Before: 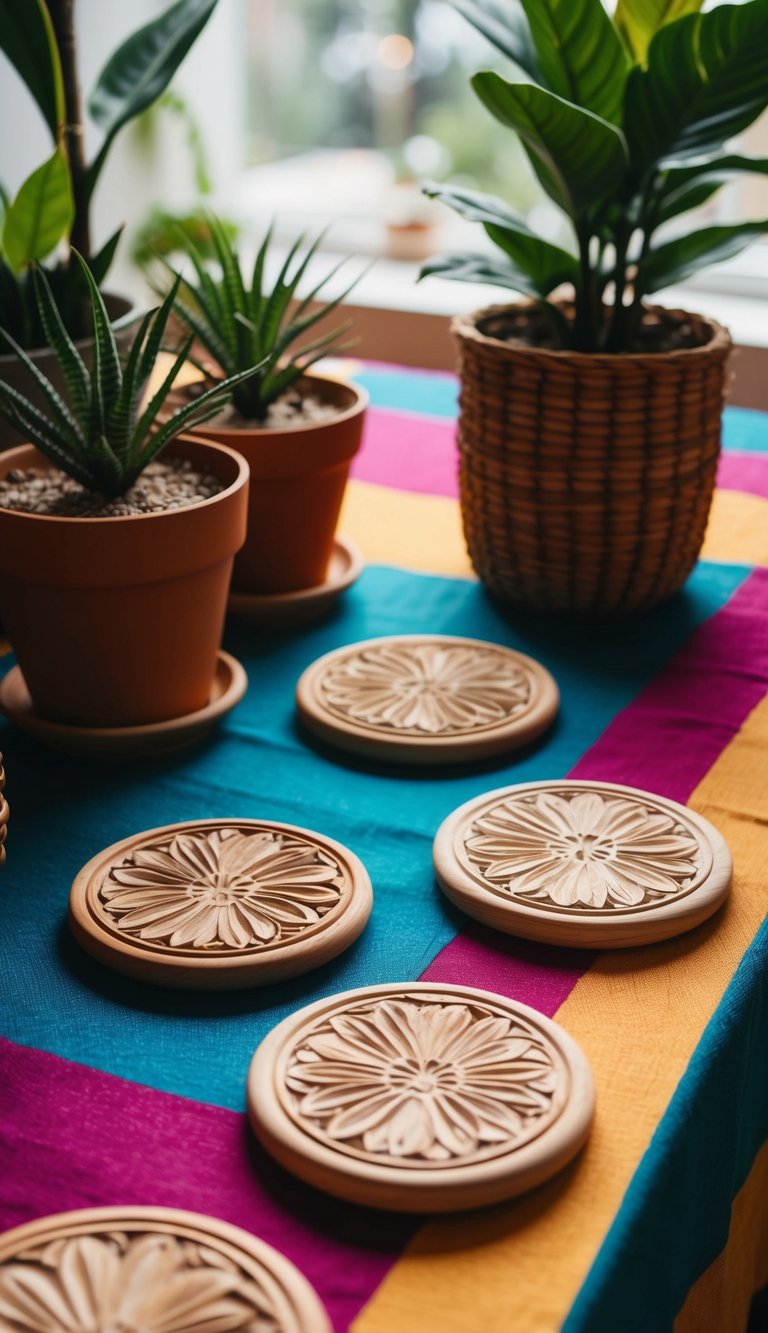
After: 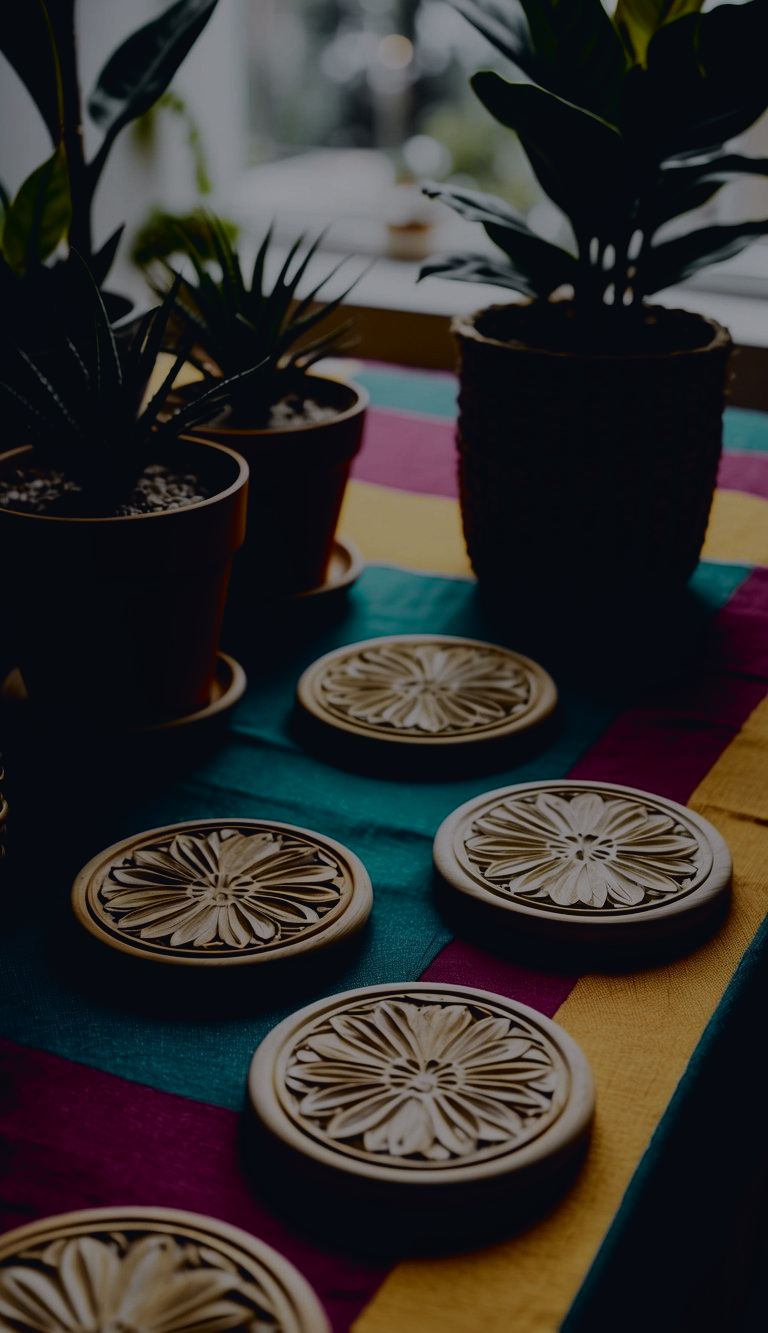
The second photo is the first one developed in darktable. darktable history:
tone curve: curves: ch0 [(0, 0.023) (0.104, 0.058) (0.21, 0.162) (0.469, 0.524) (0.579, 0.65) (0.725, 0.8) (0.858, 0.903) (1, 0.974)]; ch1 [(0, 0) (0.414, 0.395) (0.447, 0.447) (0.502, 0.501) (0.521, 0.512) (0.566, 0.566) (0.618, 0.61) (0.654, 0.642) (1, 1)]; ch2 [(0, 0) (0.369, 0.388) (0.437, 0.453) (0.492, 0.485) (0.524, 0.508) (0.553, 0.566) (0.583, 0.608) (1, 1)], color space Lab, independent channels, preserve colors none
filmic rgb: black relative exposure -4.93 EV, white relative exposure 2.84 EV, hardness 3.72
exposure: exposure -2.002 EV, compensate highlight preservation false
